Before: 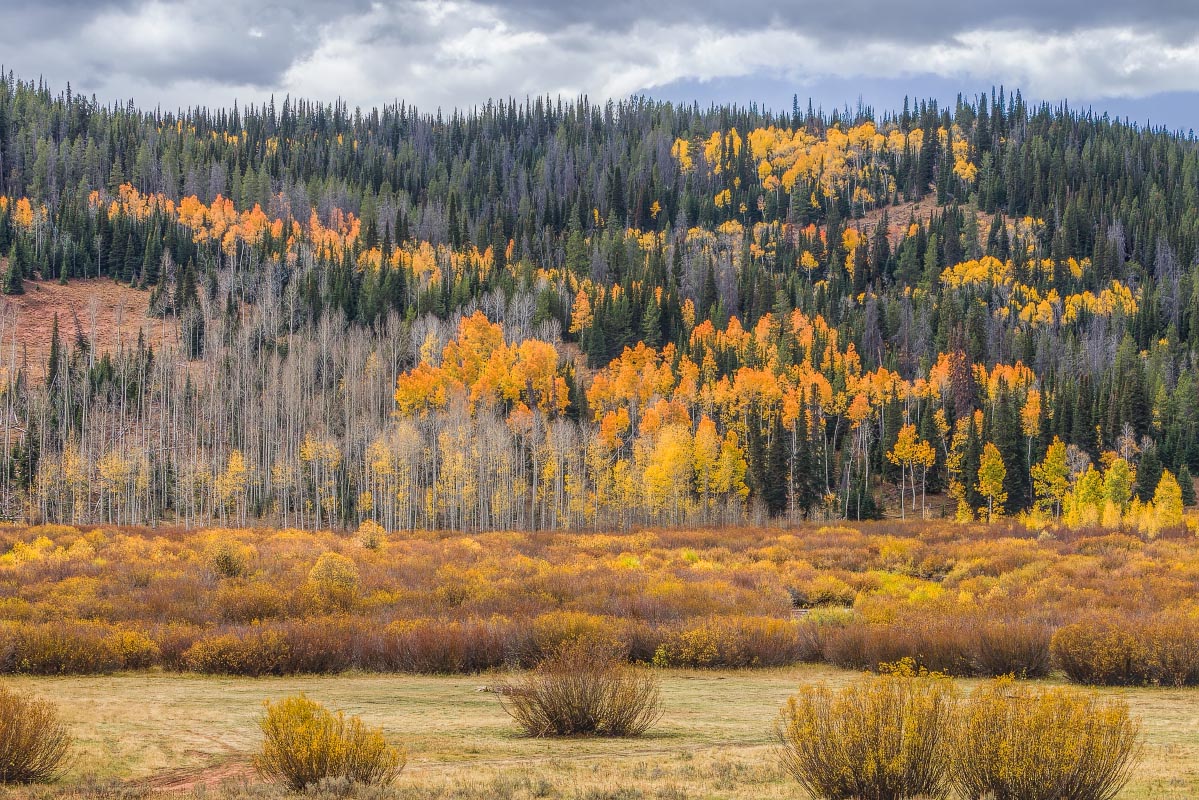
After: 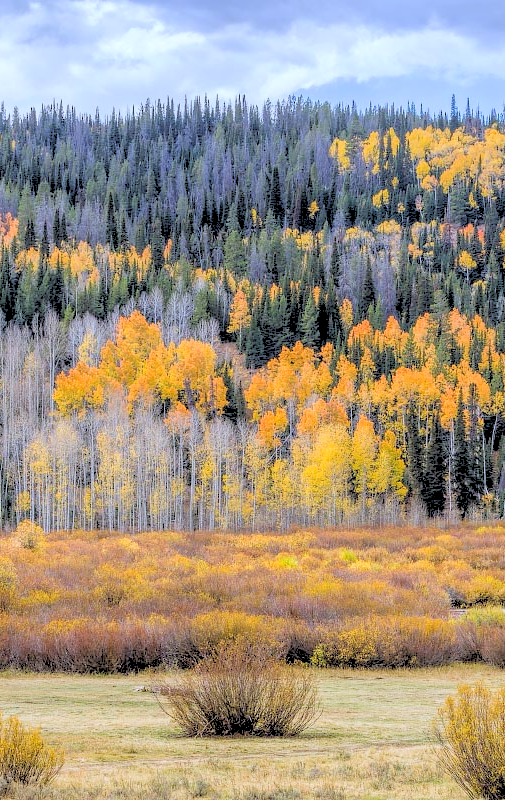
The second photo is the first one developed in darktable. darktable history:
white balance: red 0.948, green 1.02, blue 1.176
crop: left 28.583%, right 29.231%
rgb levels: levels [[0.027, 0.429, 0.996], [0, 0.5, 1], [0, 0.5, 1]]
